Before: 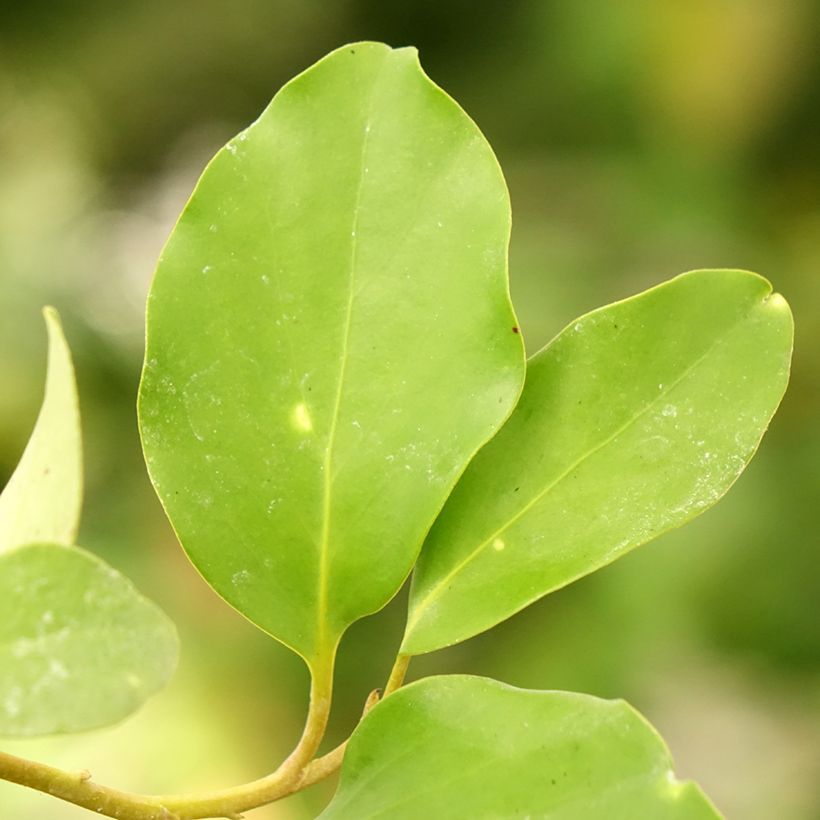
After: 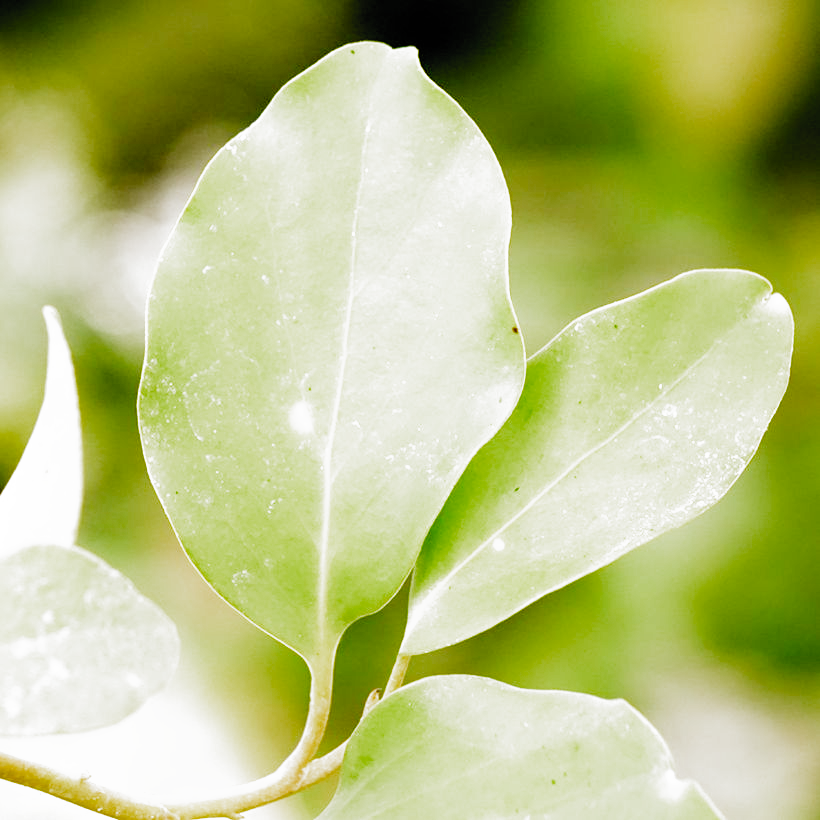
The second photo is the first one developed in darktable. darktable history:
filmic rgb: black relative exposure -3.69 EV, white relative exposure 2.78 EV, dynamic range scaling -5.67%, hardness 3.04, preserve chrominance no, color science v5 (2021), contrast in shadows safe, contrast in highlights safe
haze removal: compatibility mode true, adaptive false
exposure: compensate highlight preservation false
tone equalizer: -8 EV -0.788 EV, -7 EV -0.694 EV, -6 EV -0.568 EV, -5 EV -0.367 EV, -3 EV 0.378 EV, -2 EV 0.6 EV, -1 EV 0.681 EV, +0 EV 0.766 EV
